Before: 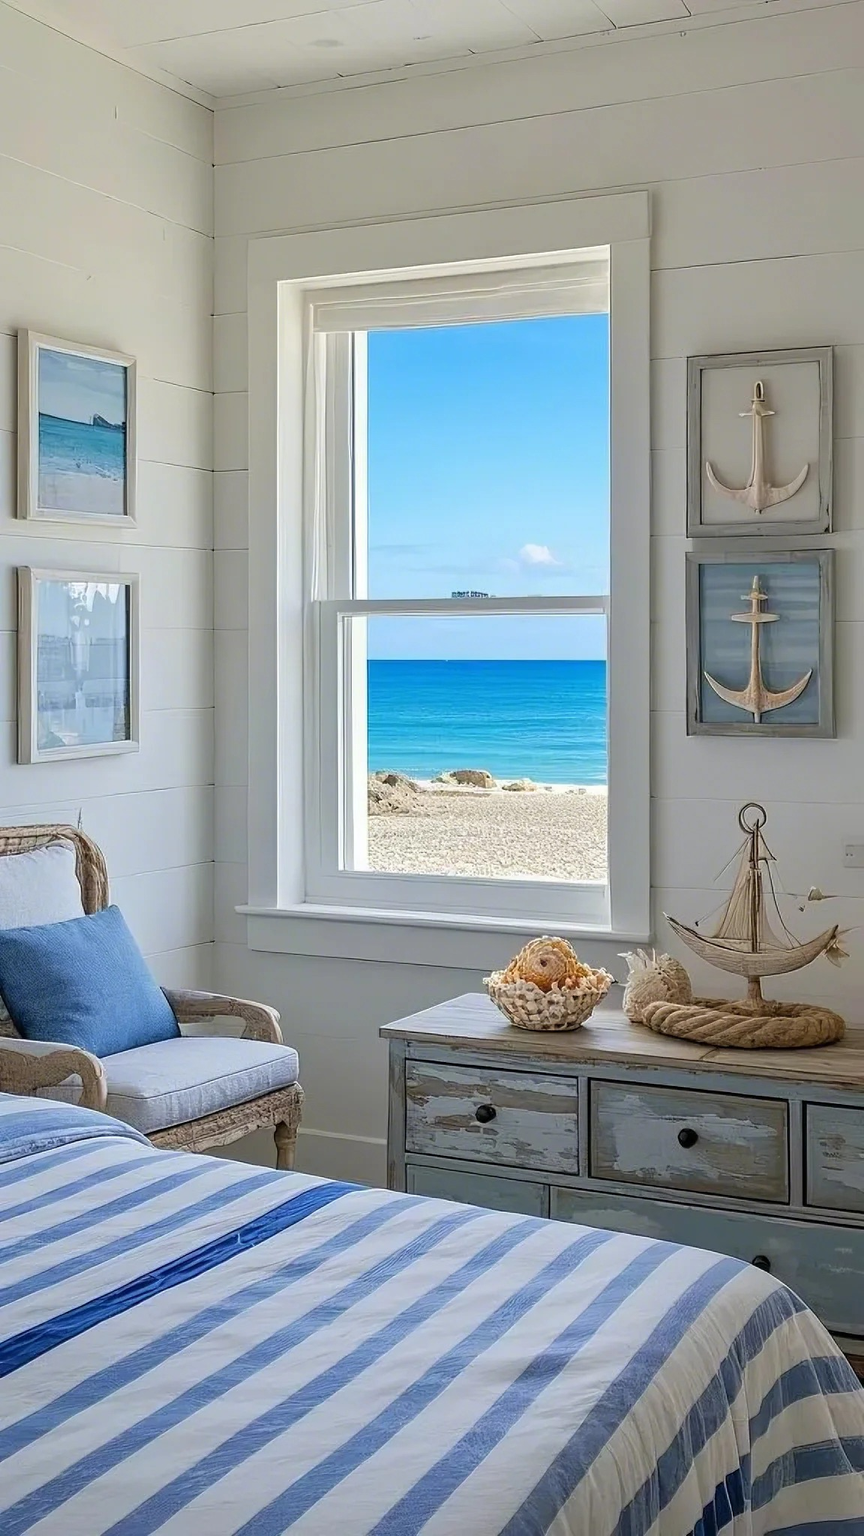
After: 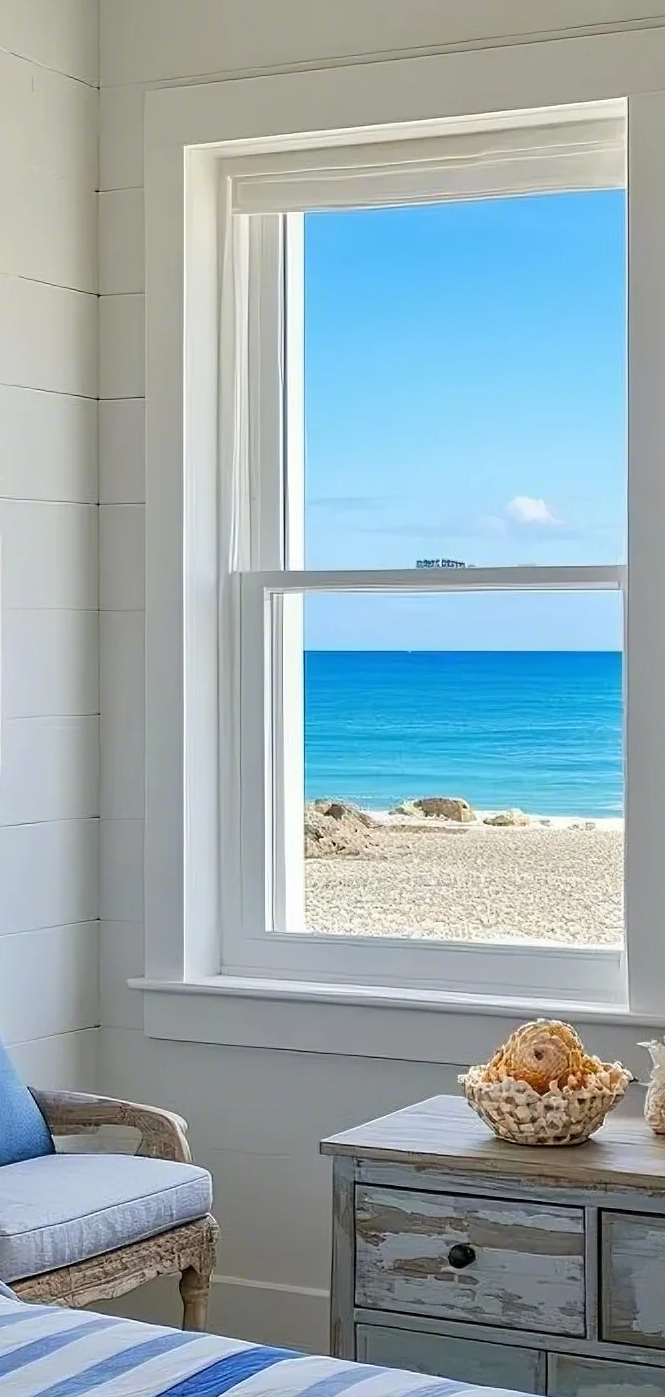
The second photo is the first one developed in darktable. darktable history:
crop: left 16.202%, top 11.208%, right 26.045%, bottom 20.557%
color zones: curves: ch1 [(0, 0.525) (0.143, 0.556) (0.286, 0.52) (0.429, 0.5) (0.571, 0.5) (0.714, 0.5) (0.857, 0.503) (1, 0.525)]
